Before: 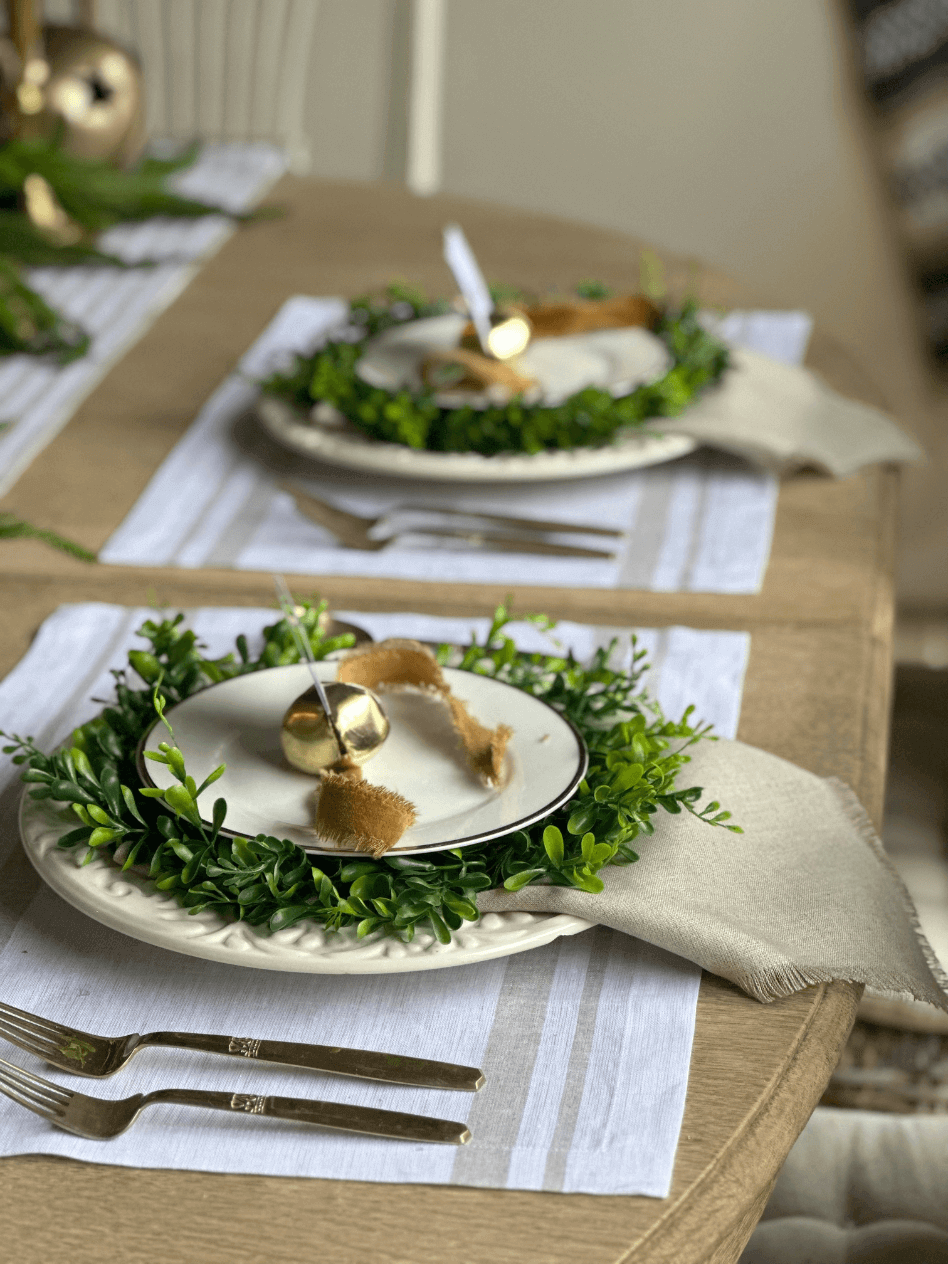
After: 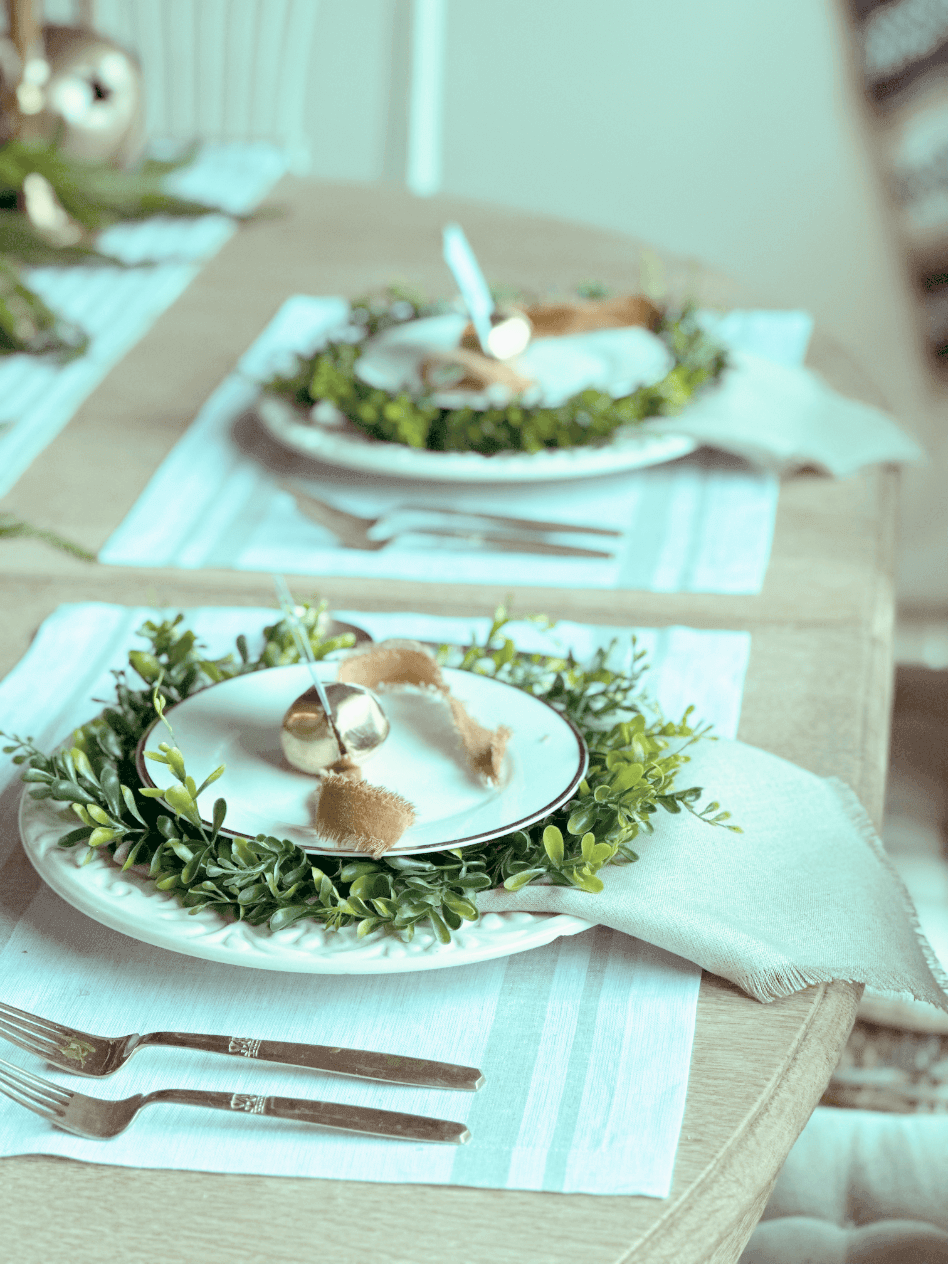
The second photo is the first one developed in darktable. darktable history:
tone curve: curves: ch0 [(0, 0) (0.003, 0) (0.011, 0.001) (0.025, 0.003) (0.044, 0.006) (0.069, 0.009) (0.1, 0.013) (0.136, 0.032) (0.177, 0.067) (0.224, 0.121) (0.277, 0.185) (0.335, 0.255) (0.399, 0.333) (0.468, 0.417) (0.543, 0.508) (0.623, 0.606) (0.709, 0.71) (0.801, 0.819) (0.898, 0.926) (1, 1)], preserve colors none
color look up table: target L [88.71, 79.3, 69.46, 67.31, 52.26, 32.99, 199.32, 97.46, 90.39, 78.25, 74.87, 80.19, 64.24, 64.45, 63.34, 52.52, 44.3, 46.94, 43.46, 33.81, 28.27, 85.91, 80.78, 80.63, 74.66, 50.2, 46.19, 46.04, 49.91, 42.67, 30.88, 25.72, 22.97, 23.02, 20.86, 17.66, 13.77, 11.58, 10.69, 81.66, 81.72, 81.26, 81.26, 81.31, 73.68, 65.58, 65.62, 50.27, 41.98], target a [-19.41, -13.38, -24.75, -47.86, -39.38, -6.183, 0, 0, -20.78, 2.443, 2.851, -9.024, 27.08, 18.02, 12.69, 27.63, 35.59, 34.22, 33.65, 28.15, 12.32, -18.02, -10.22, -14.59, -11.67, -3.816, 30.83, 14.64, -9.047, 1.811, 3.532, 2.174, 9.394, 7.879, 0.393, -1.347, -2.153, -4.005, -6.647, -17.25, -23.87, -17, -20.25, -19.98, -39.81, -7.871, -27.02, -17.54, -12.63], target b [-4.942, -3.233, 37.7, 16.67, 18.72, 11.45, 0, 0.002, -5.585, 54.2, 52.37, -2.283, 46.39, 48.32, 11.6, 40.29, 23.9, 4.628, 17.84, 18.83, 8.366, -4.638, -2.729, -3.497, -2.917, -21.14, -3.873, -20.57, -38.12, -1.288, -36.5, -1.897, -8.619, -31.46, -0.93, -3.729, -5.415, -4.405, -4.862, -4.117, -8.258, -5.733, -6.151, -8.159, -7.756, -1.571, -23.62, -24.72, -21.92], num patches 49
